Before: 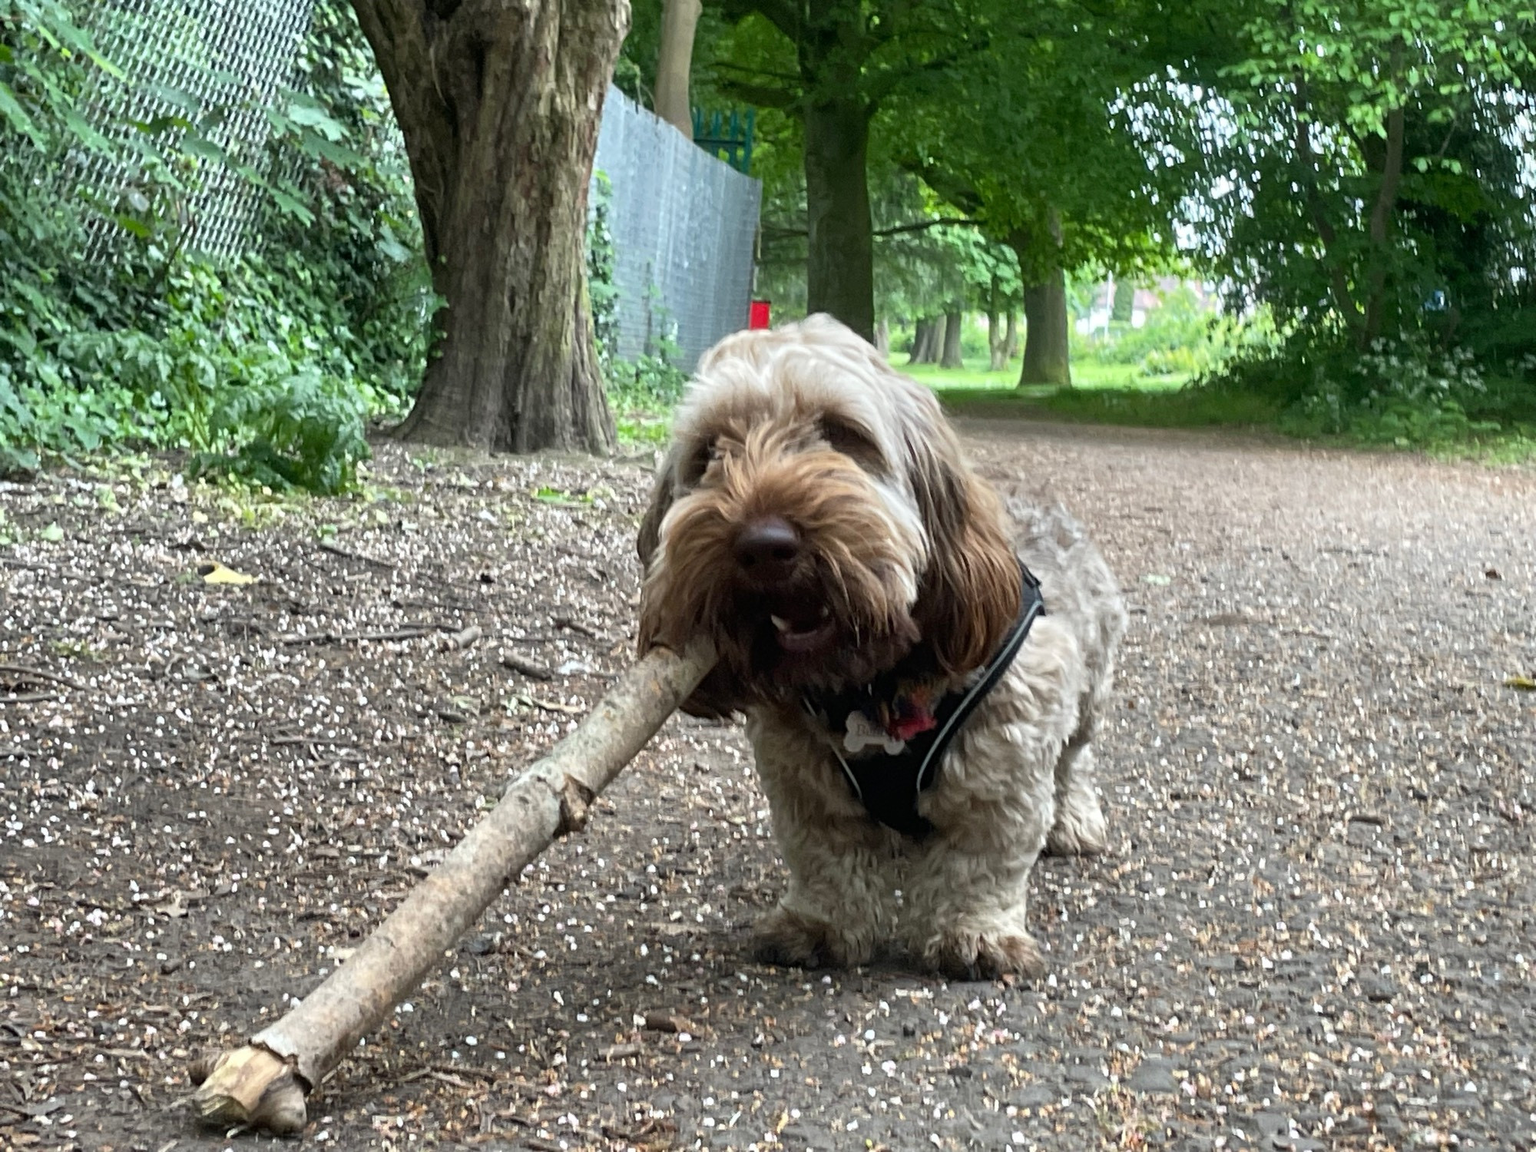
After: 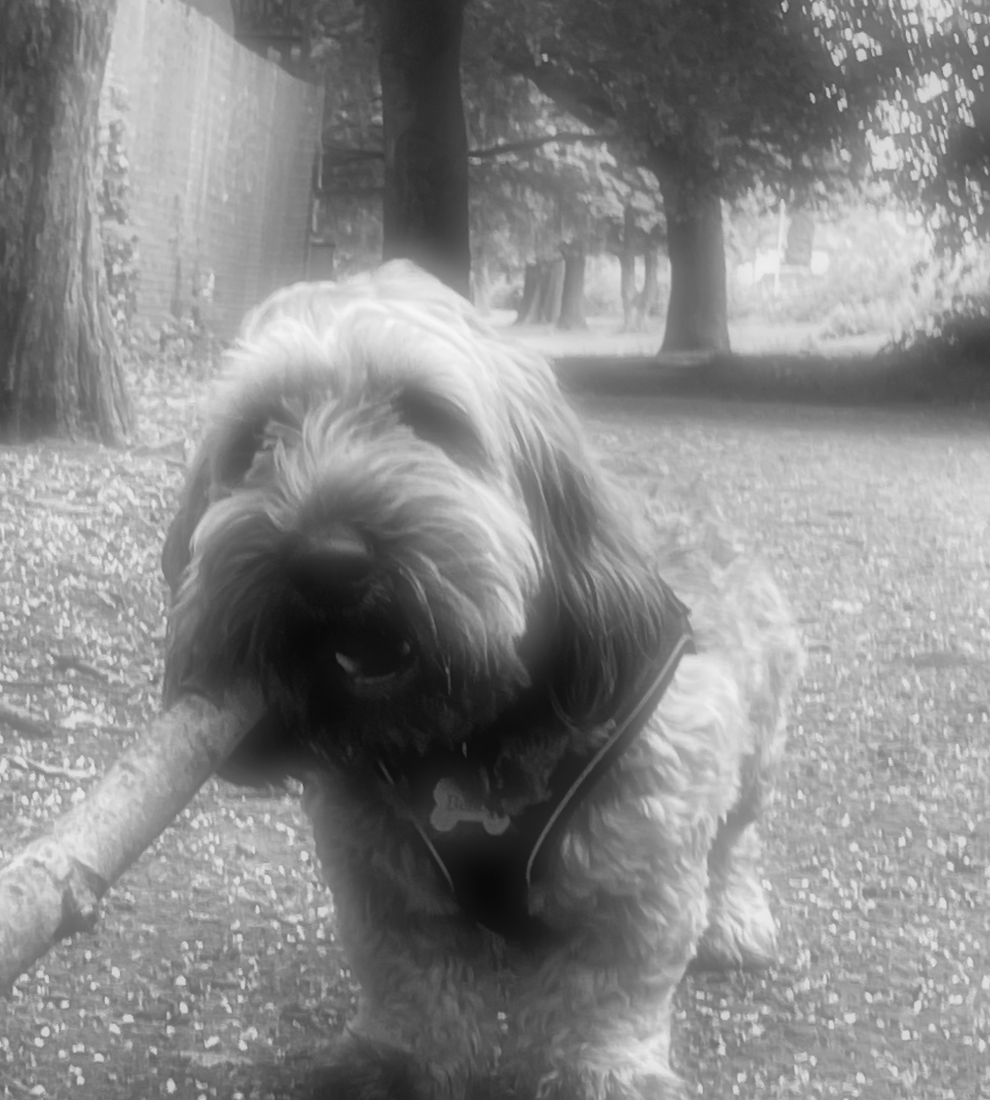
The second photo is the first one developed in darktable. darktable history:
soften: on, module defaults
rotate and perspective: lens shift (horizontal) -0.055, automatic cropping off
crop: left 32.075%, top 10.976%, right 18.355%, bottom 17.596%
monochrome: a 16.06, b 15.48, size 1
color correction: saturation 1.11
